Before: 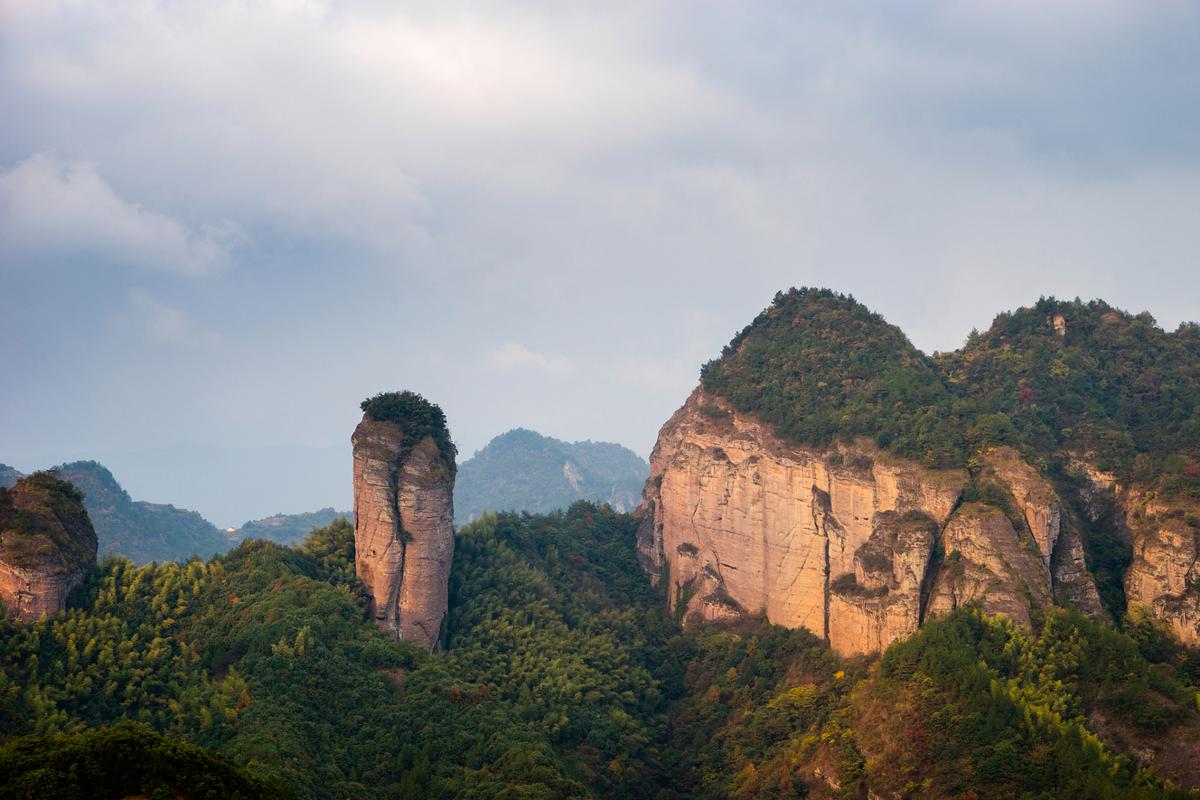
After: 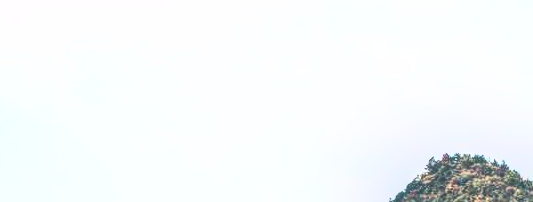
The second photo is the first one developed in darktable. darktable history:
tone curve: curves: ch0 [(0, 0) (0.003, 0.142) (0.011, 0.142) (0.025, 0.147) (0.044, 0.147) (0.069, 0.152) (0.1, 0.16) (0.136, 0.172) (0.177, 0.193) (0.224, 0.221) (0.277, 0.264) (0.335, 0.322) (0.399, 0.399) (0.468, 0.49) (0.543, 0.593) (0.623, 0.723) (0.709, 0.841) (0.801, 0.925) (0.898, 0.976) (1, 1)], color space Lab, independent channels, preserve colors none
crop: left 28.965%, top 16.8%, right 26.608%, bottom 57.948%
haze removal: compatibility mode true, adaptive false
exposure: black level correction 0, exposure 1.388 EV, compensate highlight preservation false
contrast brightness saturation: contrast 0.277
shadows and highlights: white point adjustment 0.86, soften with gaussian
local contrast: highlights 20%, shadows 30%, detail 201%, midtone range 0.2
